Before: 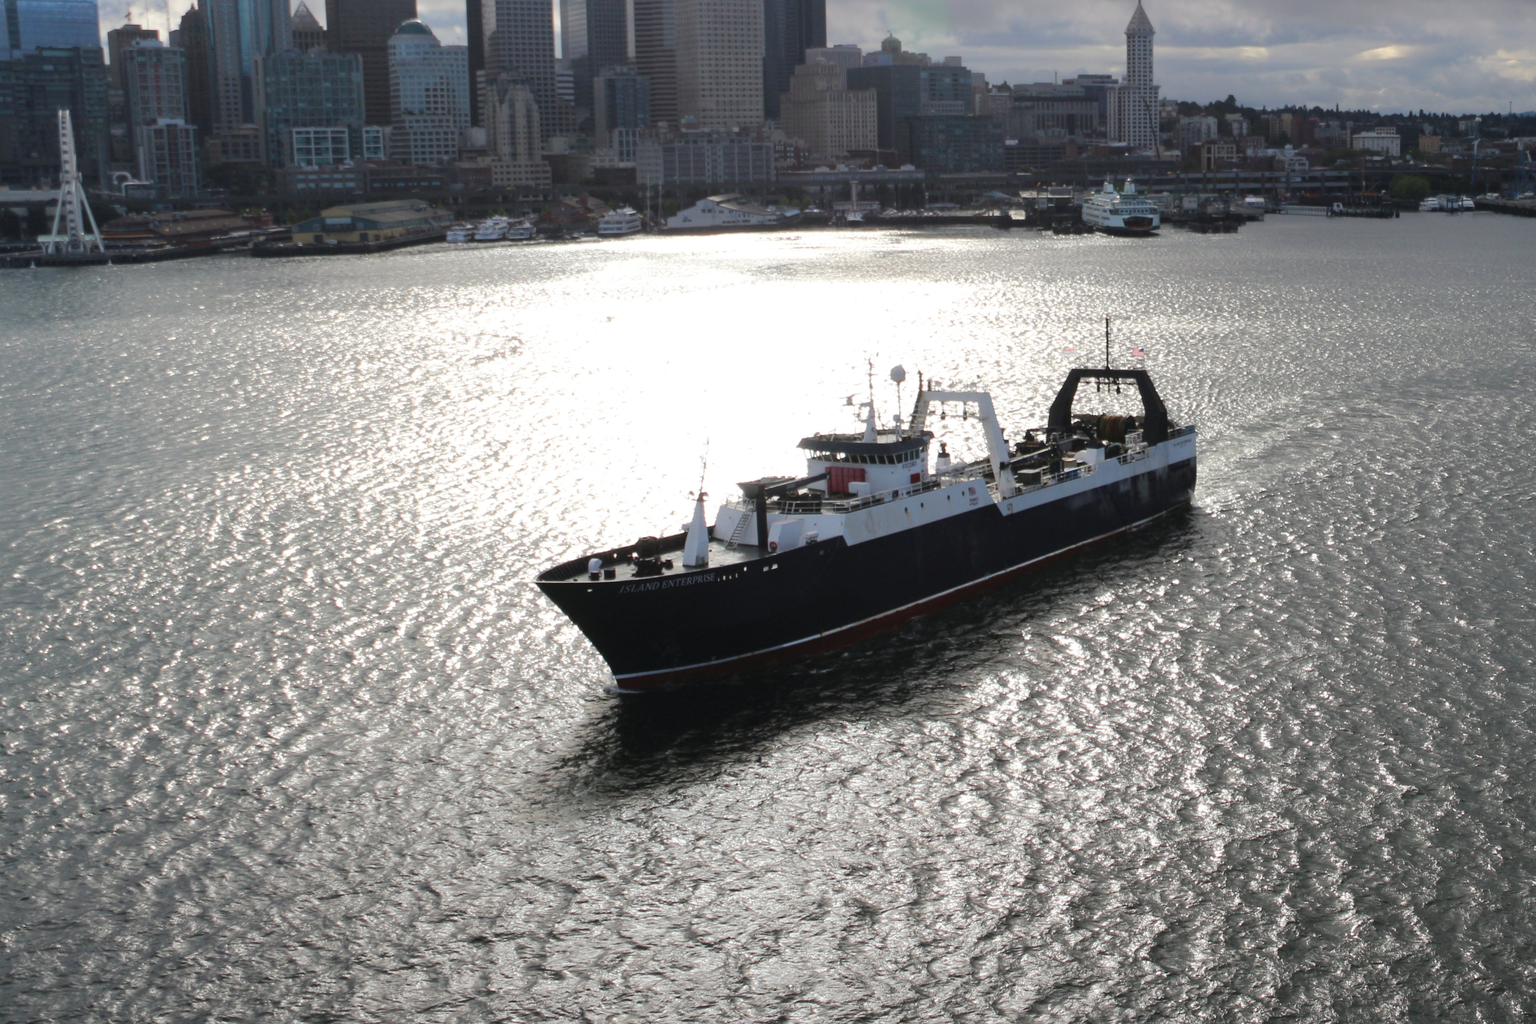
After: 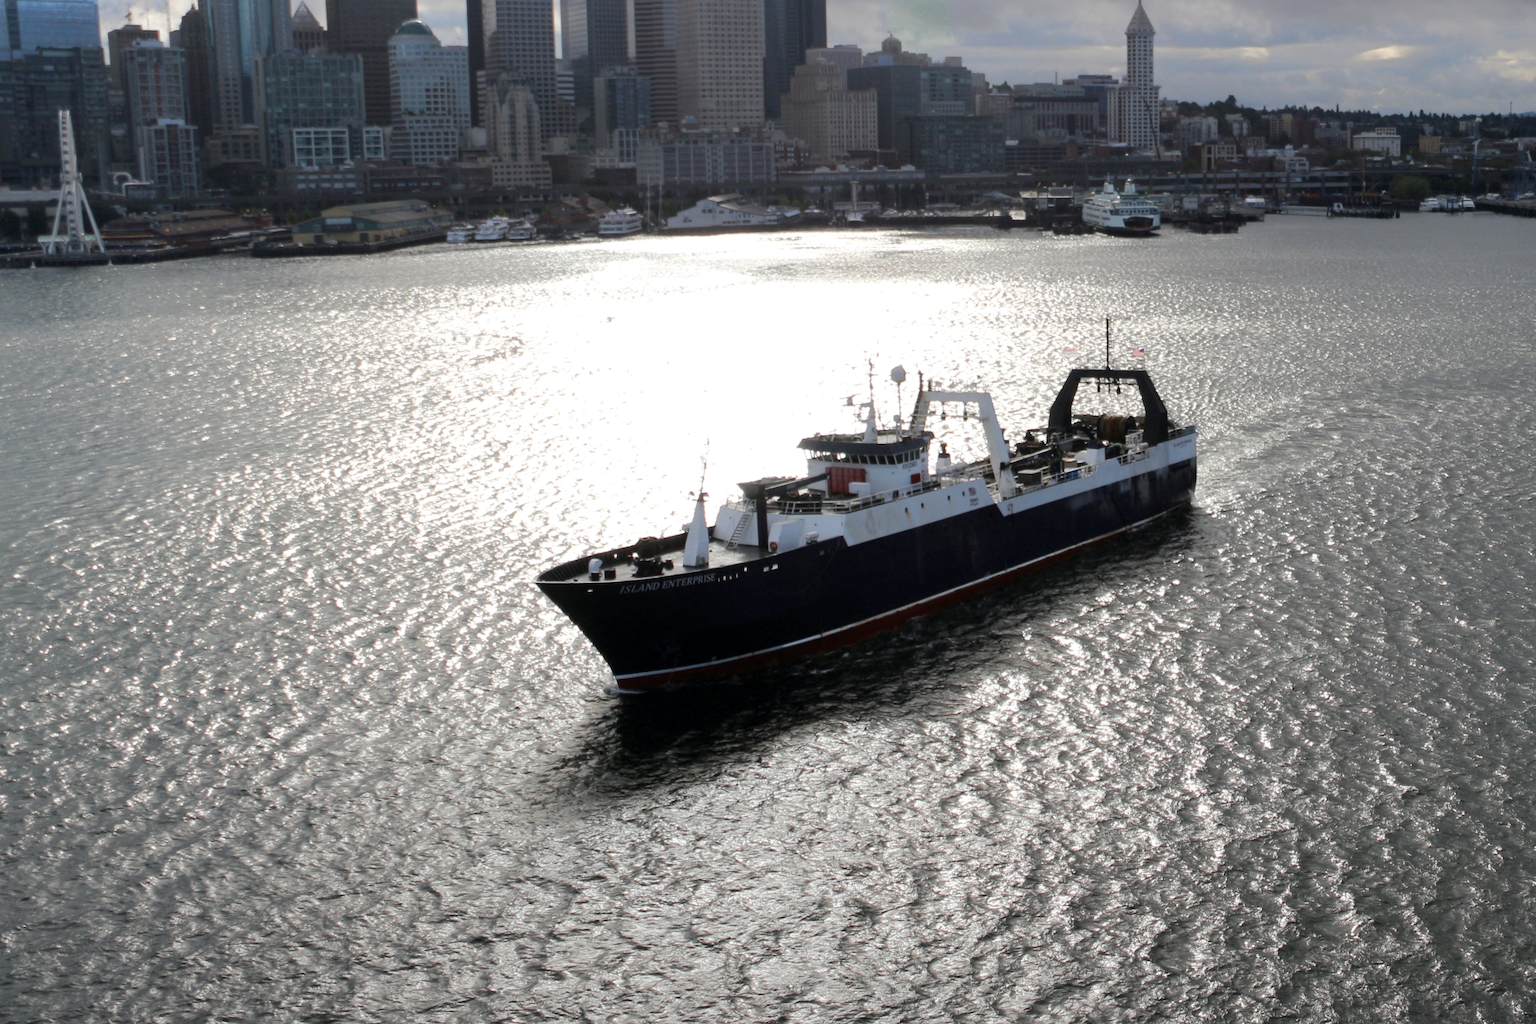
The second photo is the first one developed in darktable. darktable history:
color zones: curves: ch0 [(0, 0.5) (0.125, 0.4) (0.25, 0.5) (0.375, 0.4) (0.5, 0.4) (0.625, 0.6) (0.75, 0.6) (0.875, 0.5)]; ch1 [(0, 0.4) (0.125, 0.5) (0.25, 0.4) (0.375, 0.4) (0.5, 0.4) (0.625, 0.4) (0.75, 0.5) (0.875, 0.4)]; ch2 [(0, 0.6) (0.125, 0.5) (0.25, 0.5) (0.375, 0.6) (0.5, 0.6) (0.625, 0.5) (0.75, 0.5) (0.875, 0.5)]
exposure: black level correction 0.005, exposure 0.014 EV, compensate highlight preservation false
